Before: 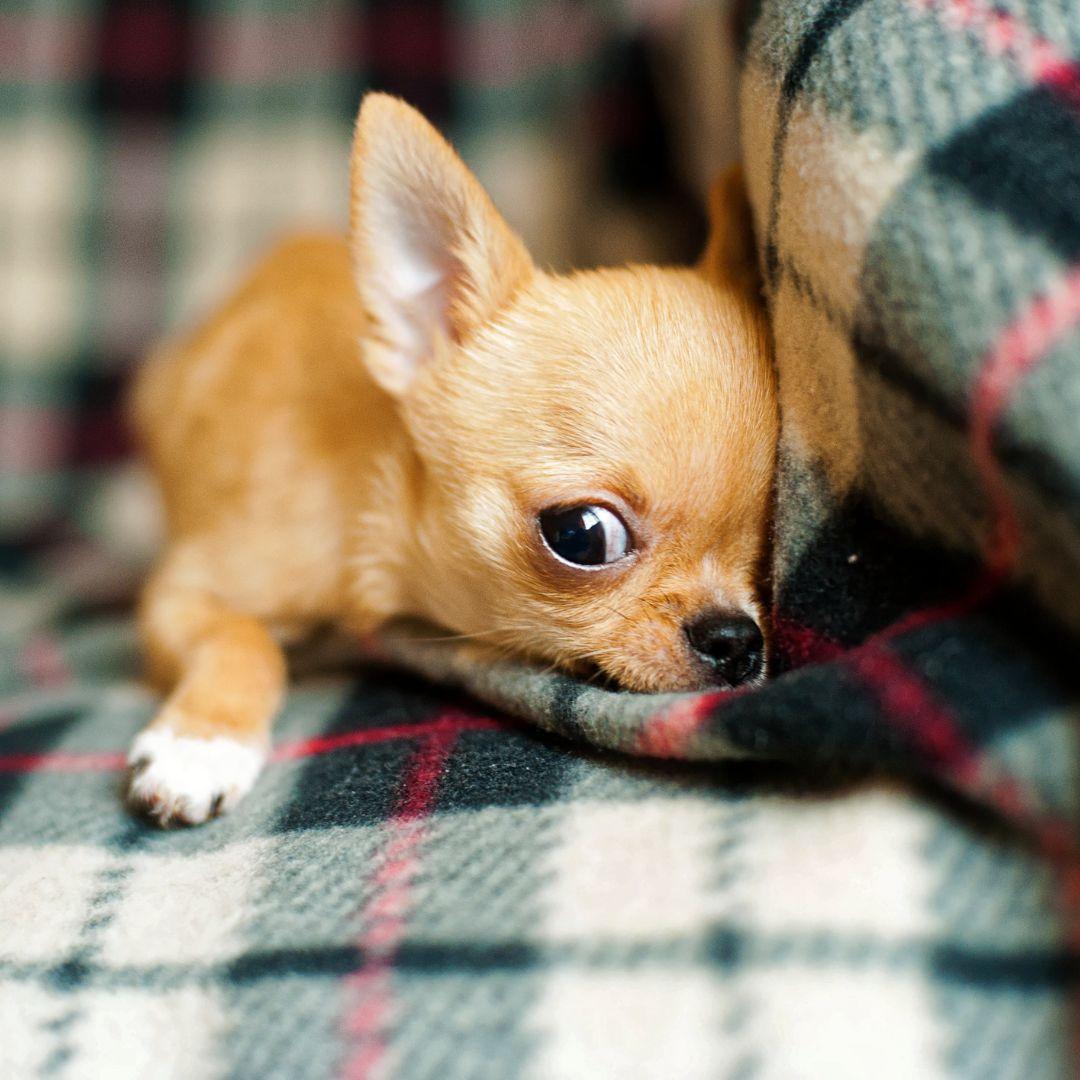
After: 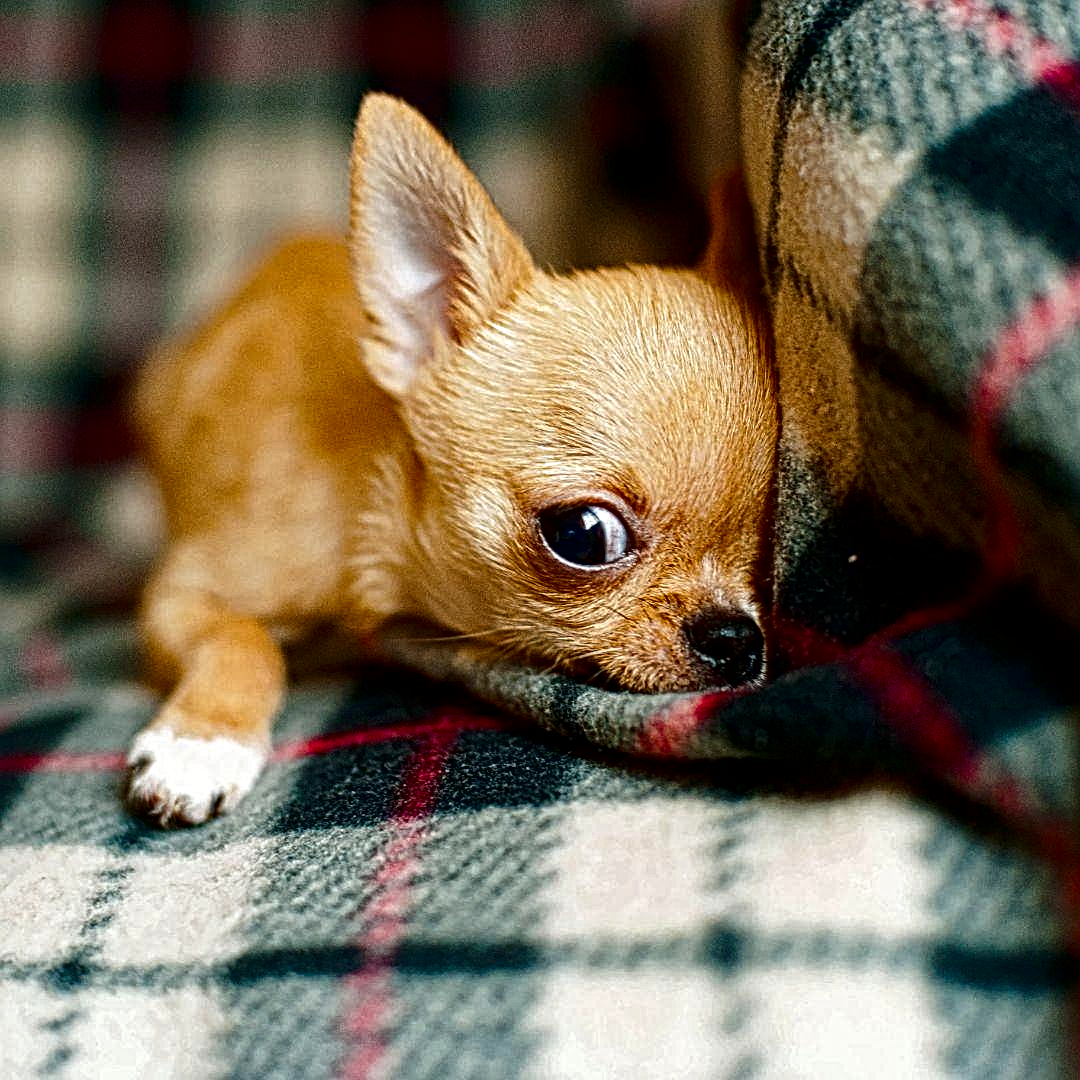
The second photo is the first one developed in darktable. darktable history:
local contrast: mode bilateral grid, contrast 21, coarseness 3, detail 299%, midtone range 0.2
contrast brightness saturation: contrast 0.096, brightness -0.269, saturation 0.149
